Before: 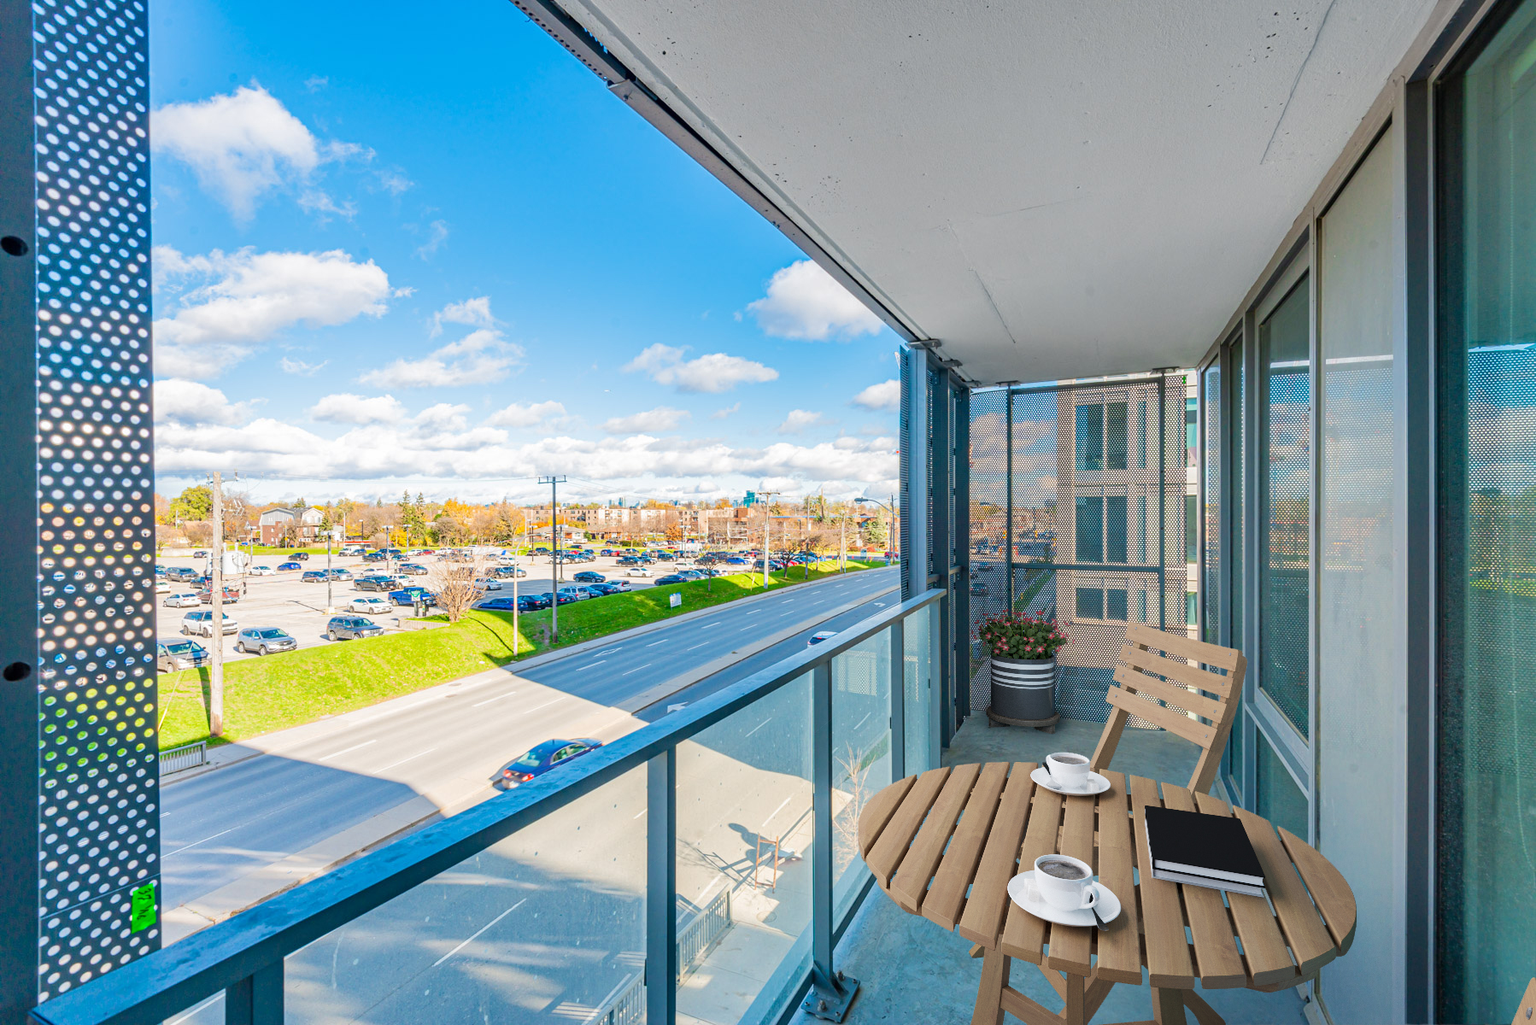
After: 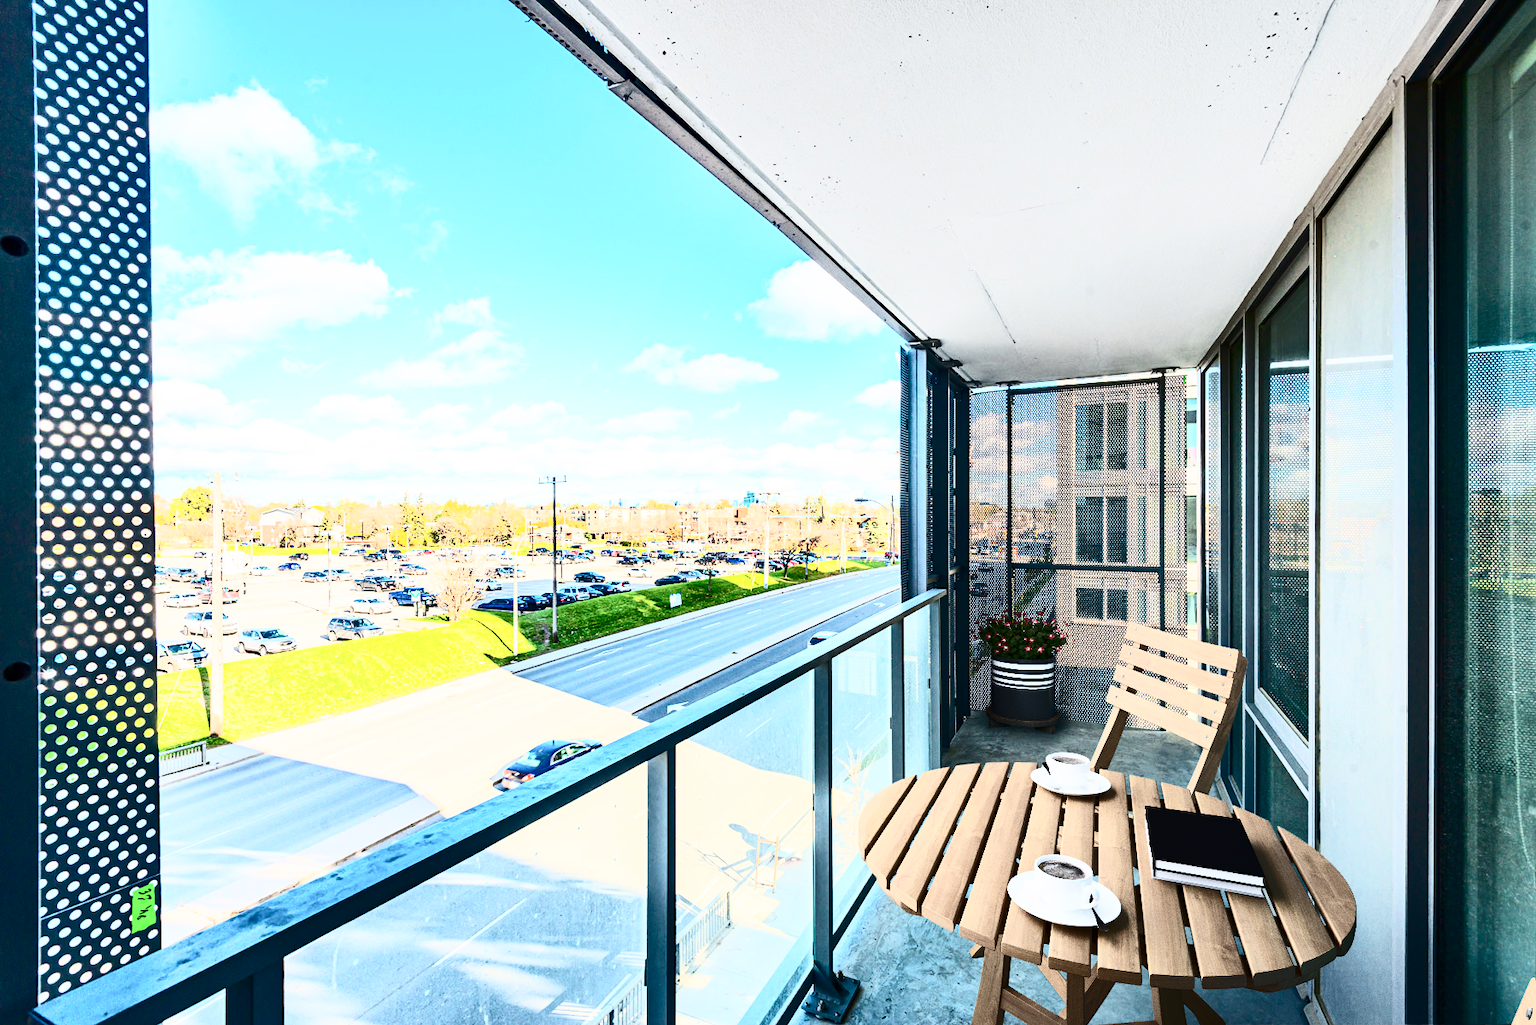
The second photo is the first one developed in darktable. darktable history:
contrast brightness saturation: contrast 0.911, brightness 0.198
